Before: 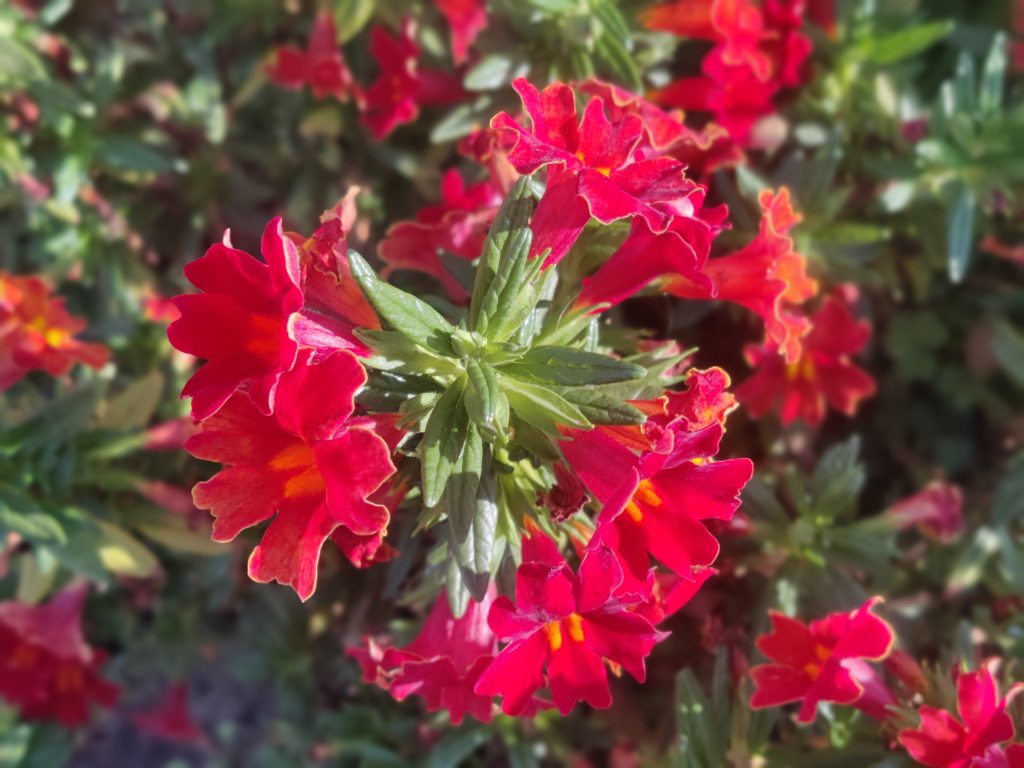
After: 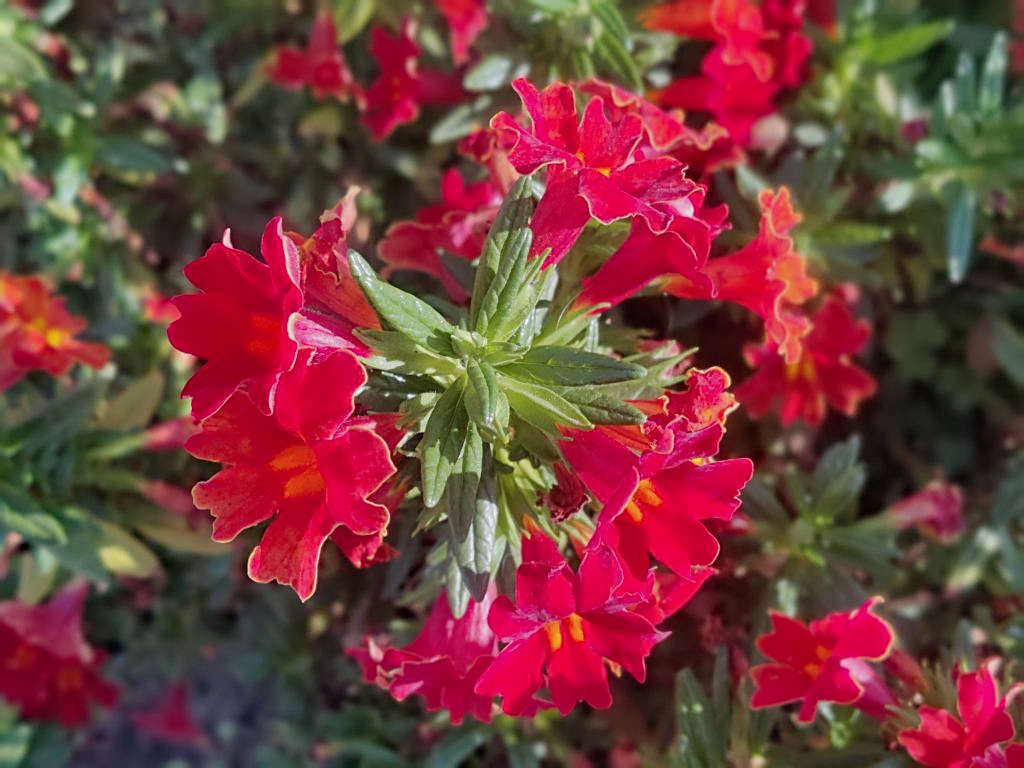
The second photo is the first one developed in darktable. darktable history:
filmic rgb: black relative exposure -15.09 EV, white relative exposure 3 EV, target black luminance 0%, hardness 9.31, latitude 98.5%, contrast 0.913, shadows ↔ highlights balance 0.63%
haze removal: compatibility mode true, adaptive false
sharpen: on, module defaults
